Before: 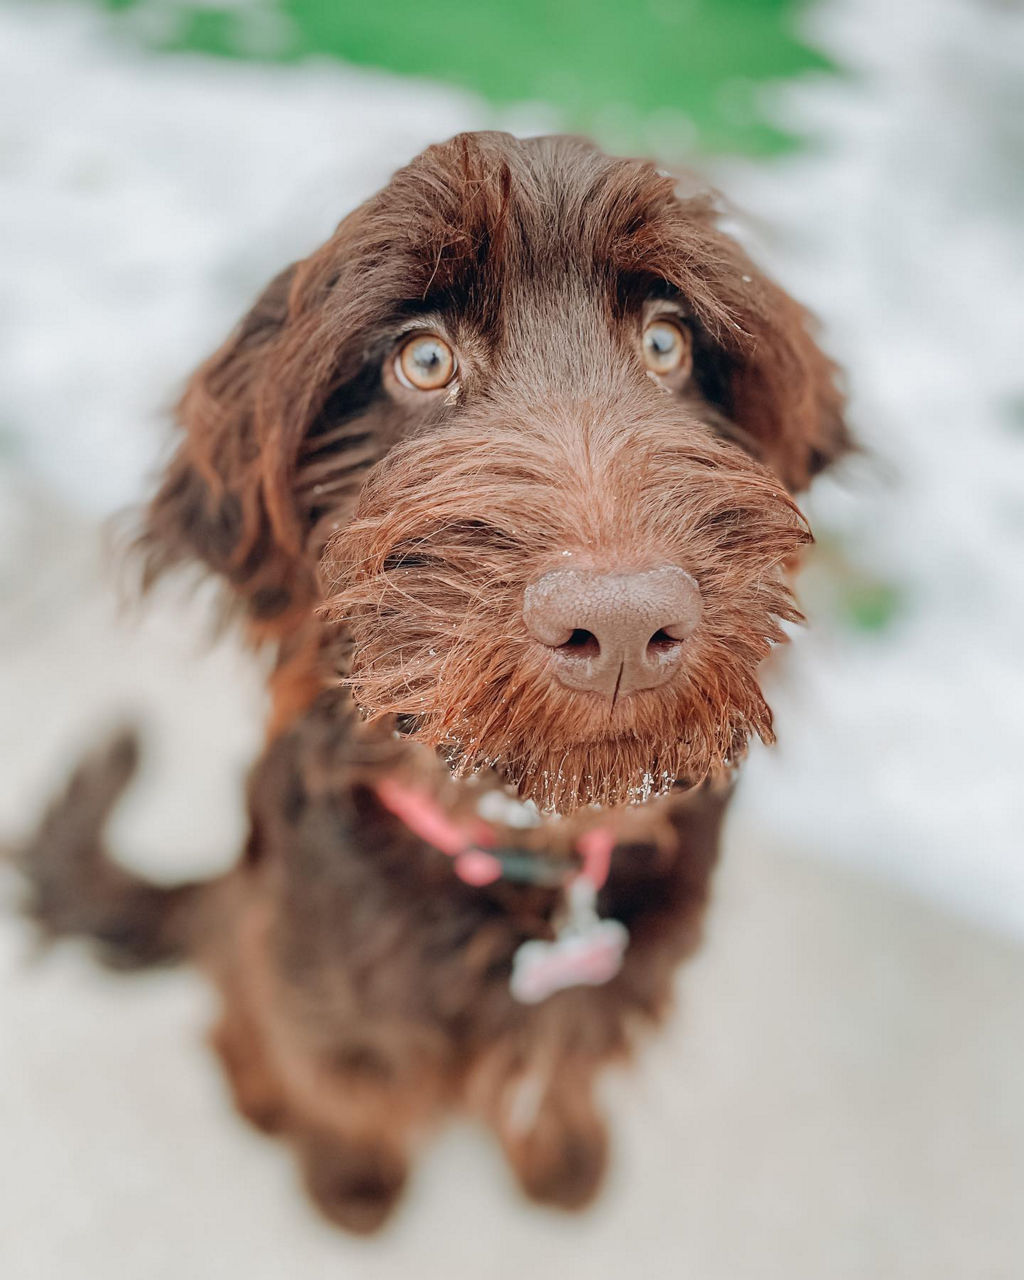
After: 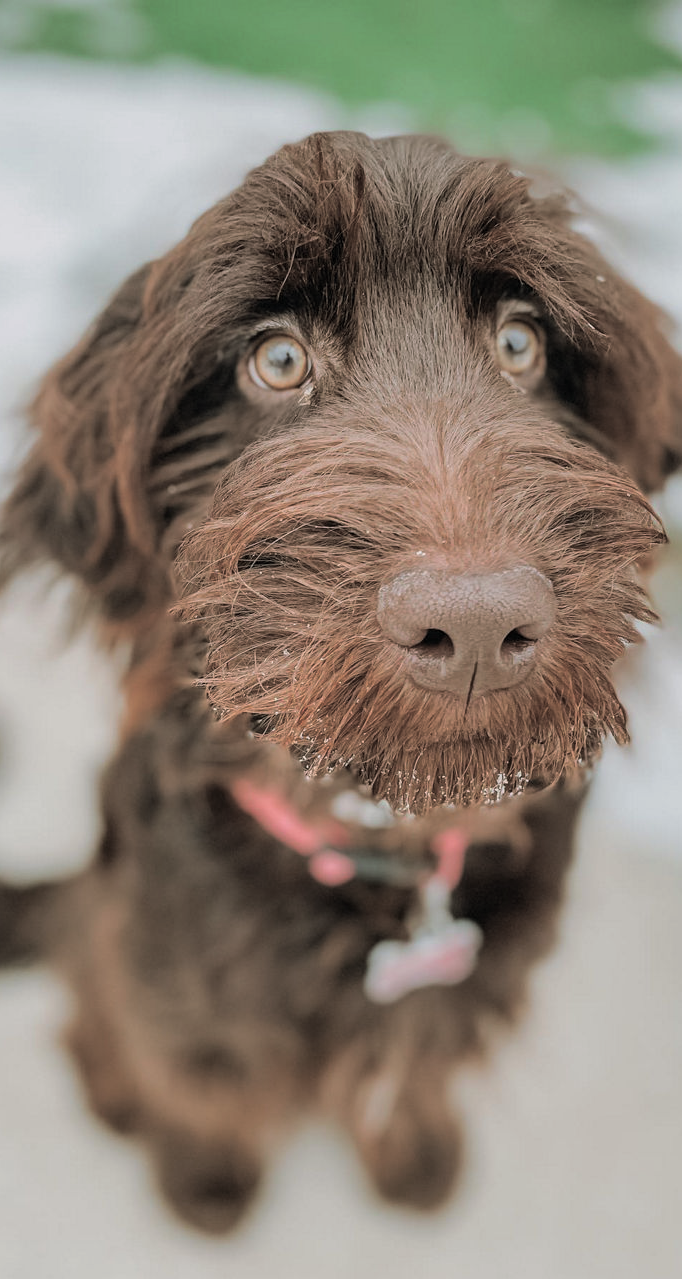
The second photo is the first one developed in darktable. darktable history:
crop and rotate: left 14.292%, right 19.041%
split-toning: shadows › hue 46.8°, shadows › saturation 0.17, highlights › hue 316.8°, highlights › saturation 0.27, balance -51.82
exposure: black level correction 0.001, exposure -0.2 EV, compensate highlight preservation false
